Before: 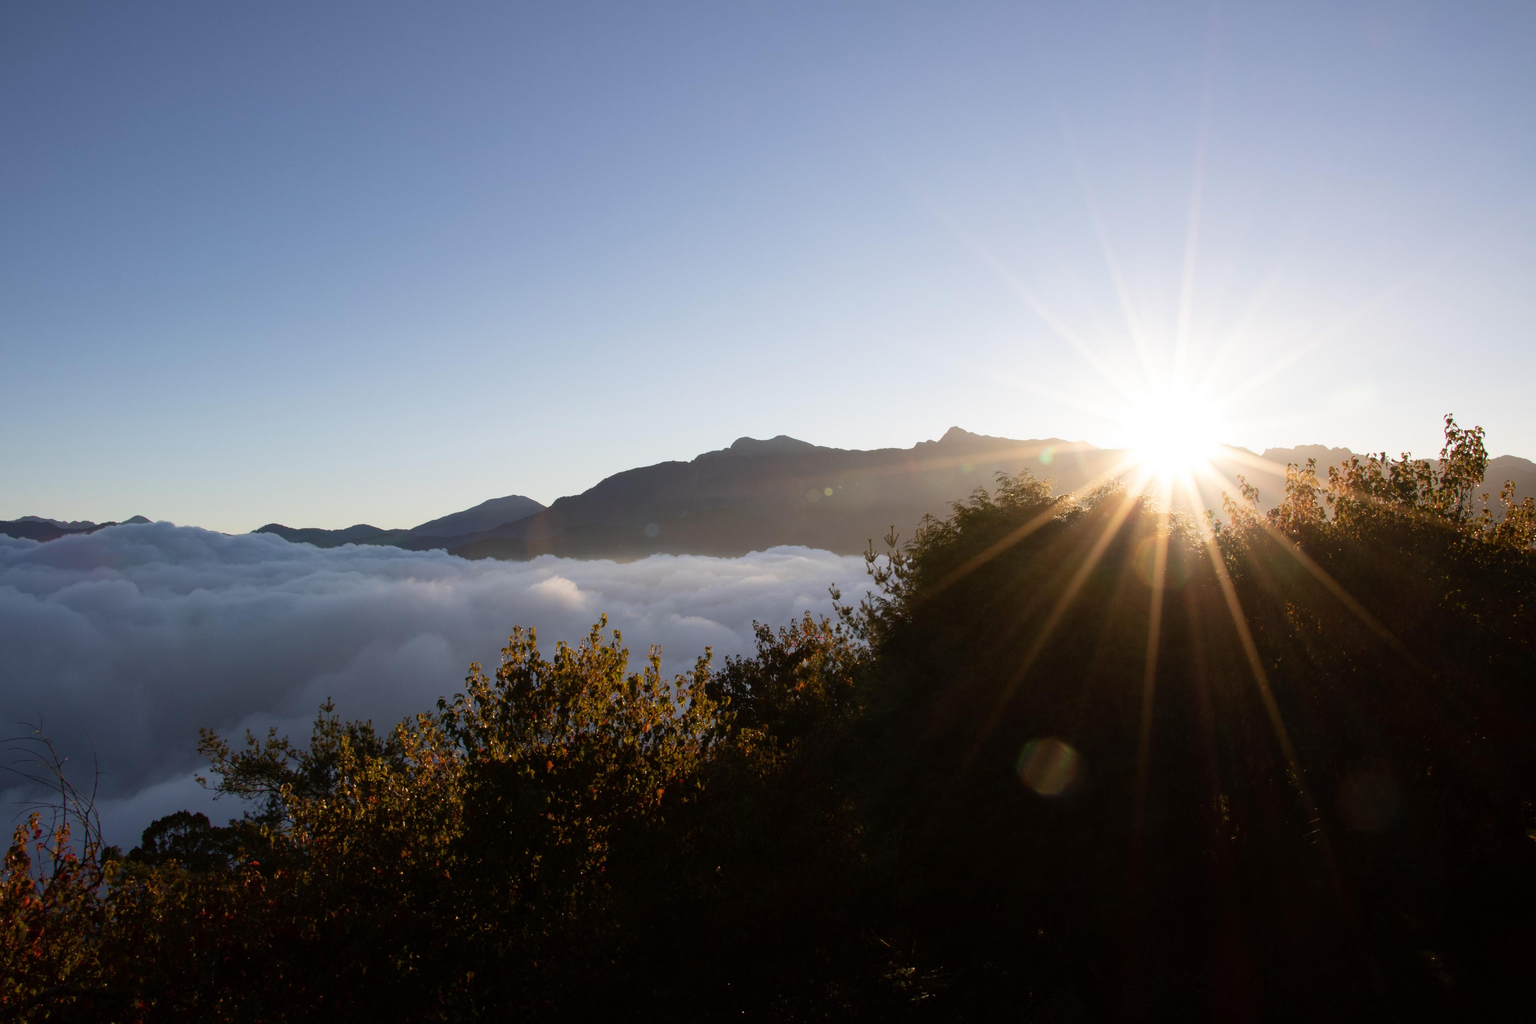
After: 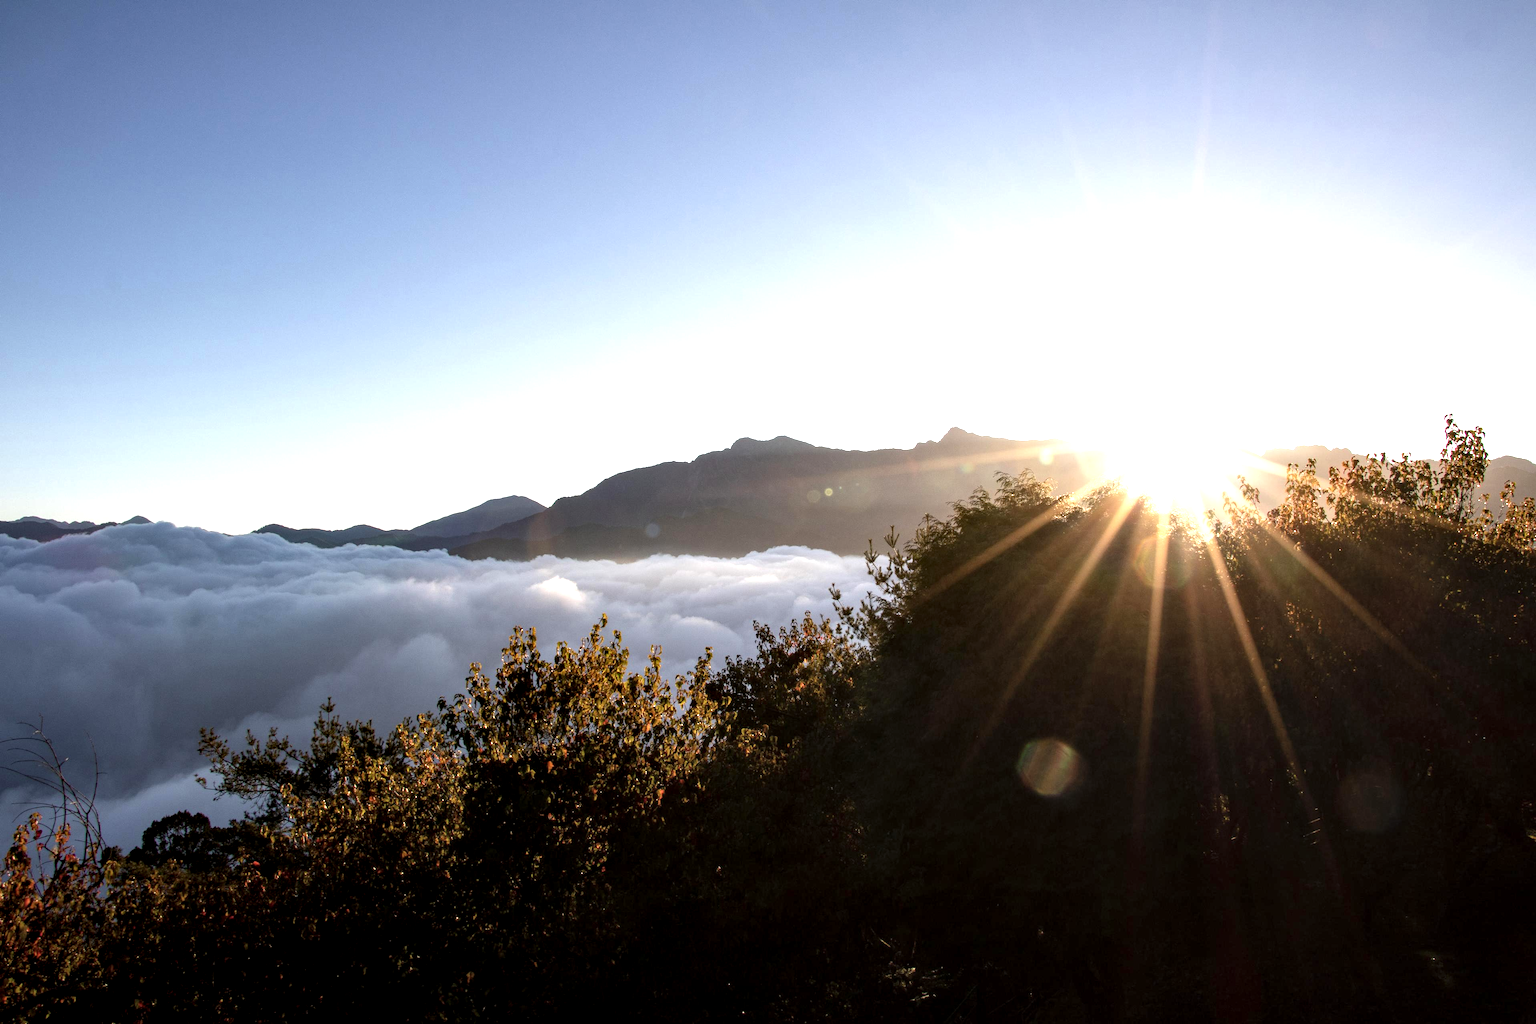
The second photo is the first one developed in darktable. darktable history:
local contrast: highlights 60%, shadows 62%, detail 160%
exposure: black level correction 0, exposure 0.691 EV, compensate highlight preservation false
